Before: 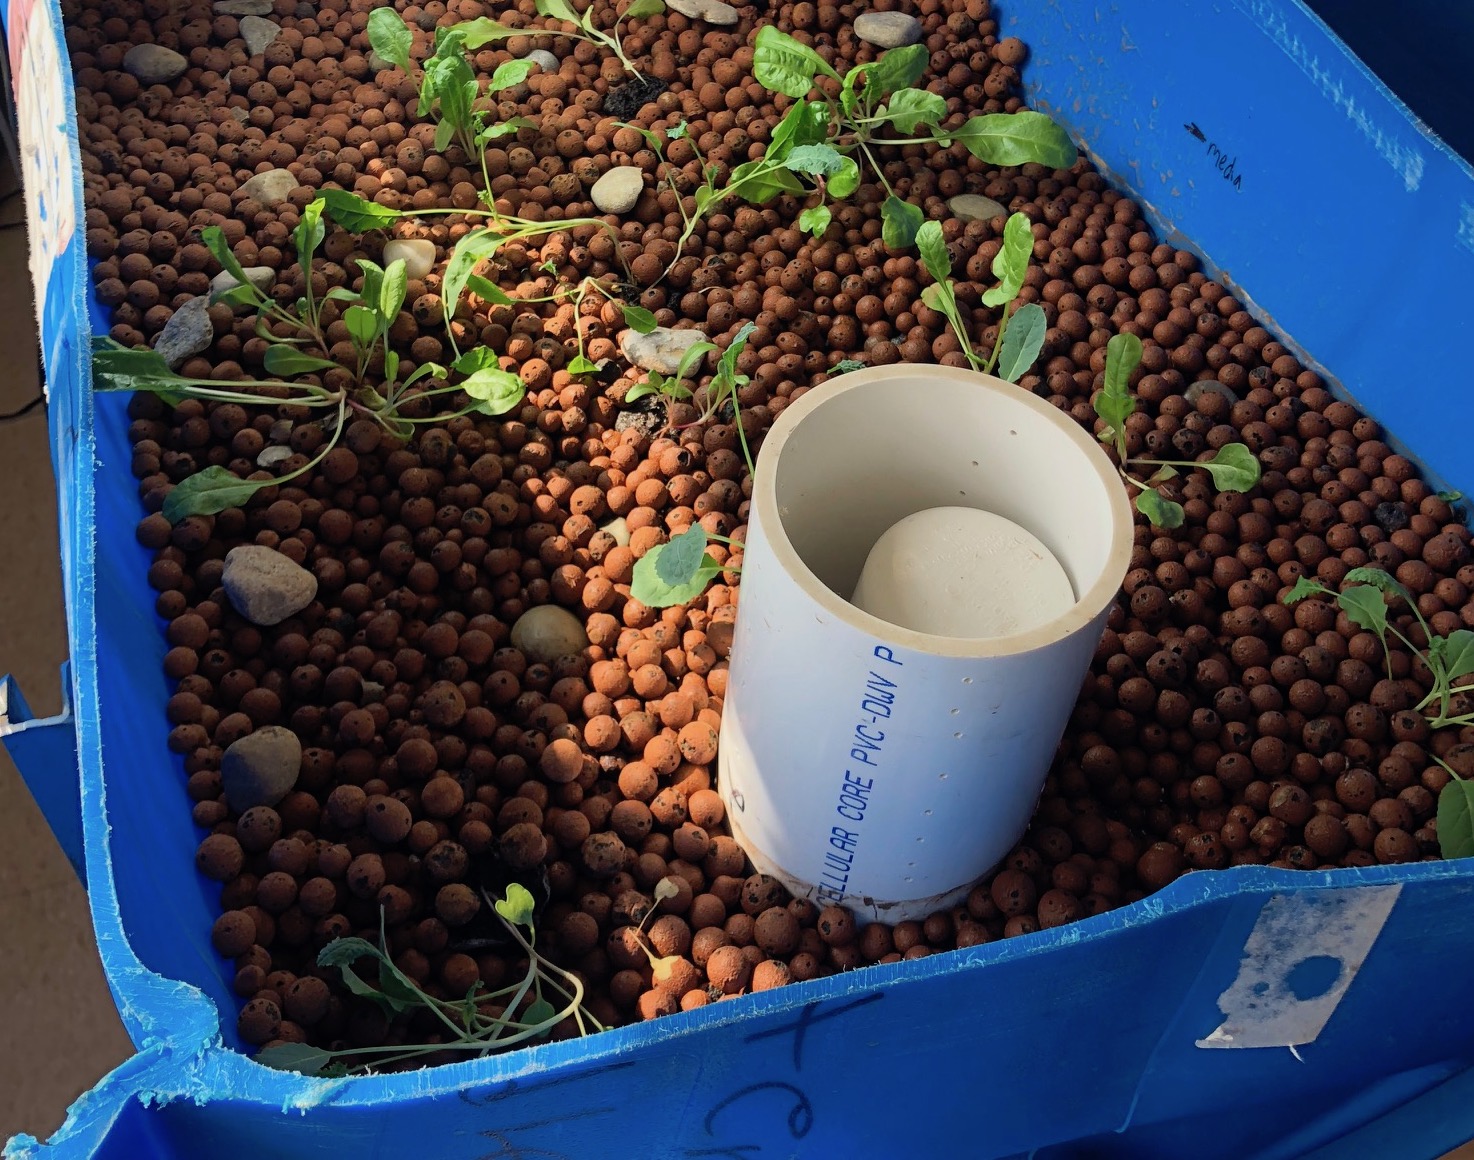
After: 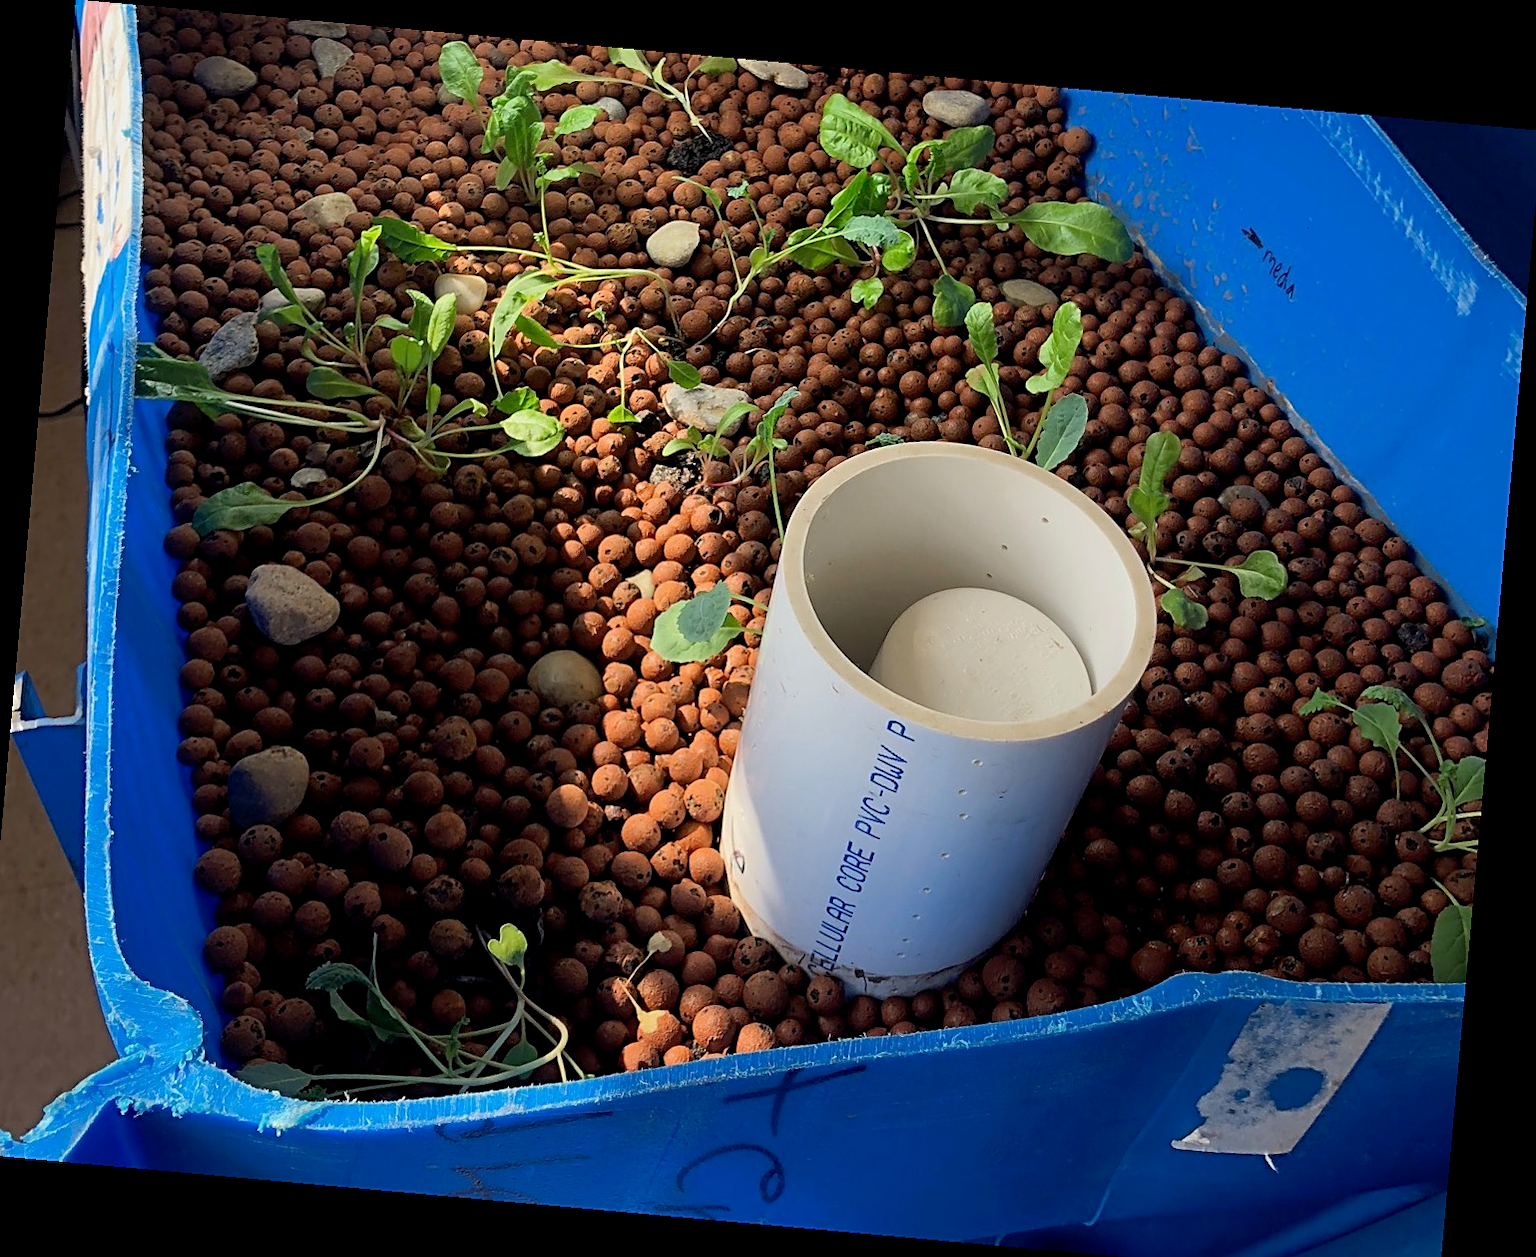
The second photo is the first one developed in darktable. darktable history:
crop: left 1.743%, right 0.268%, bottom 2.011%
rotate and perspective: rotation 5.12°, automatic cropping off
sharpen: on, module defaults
